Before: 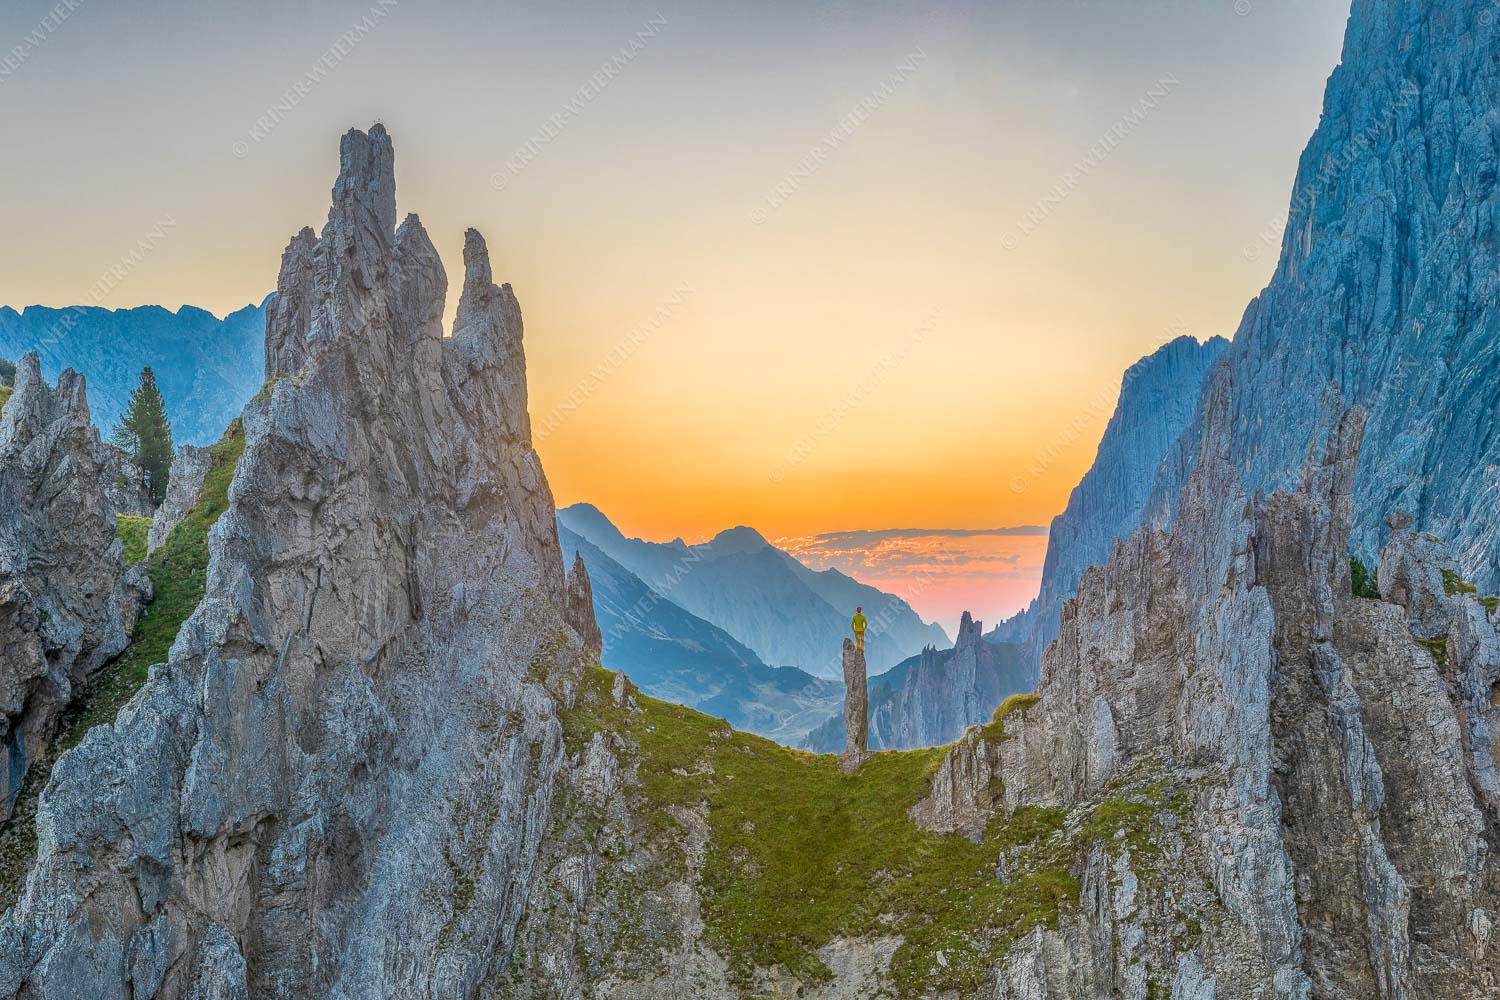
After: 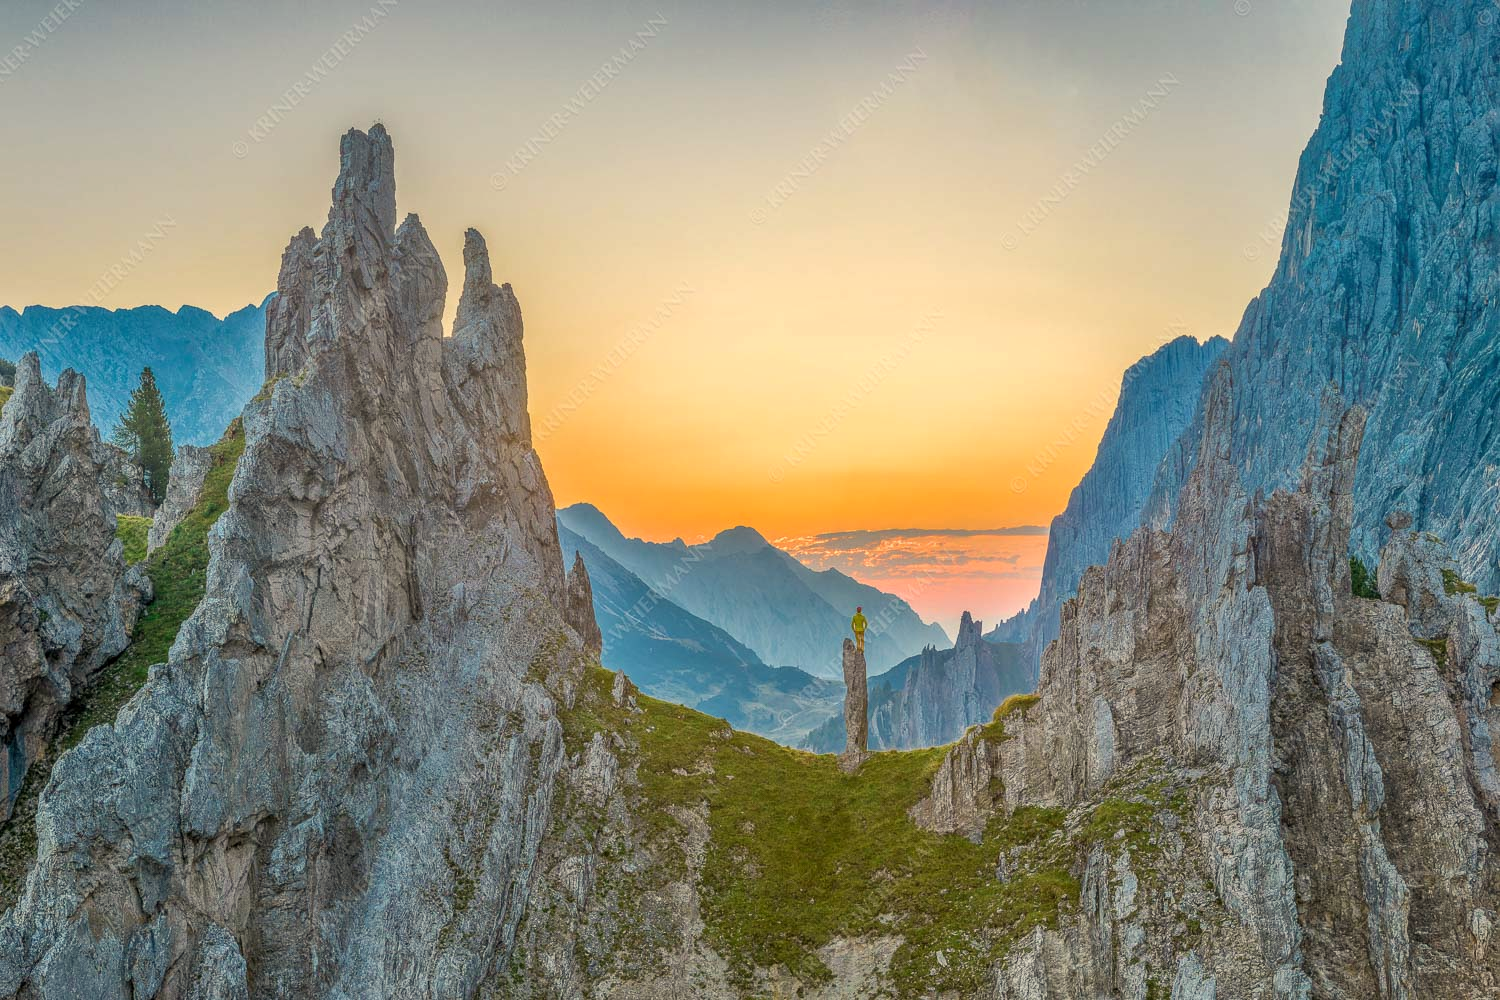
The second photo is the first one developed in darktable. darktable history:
local contrast: detail 110%
white balance: red 1.029, blue 0.92
